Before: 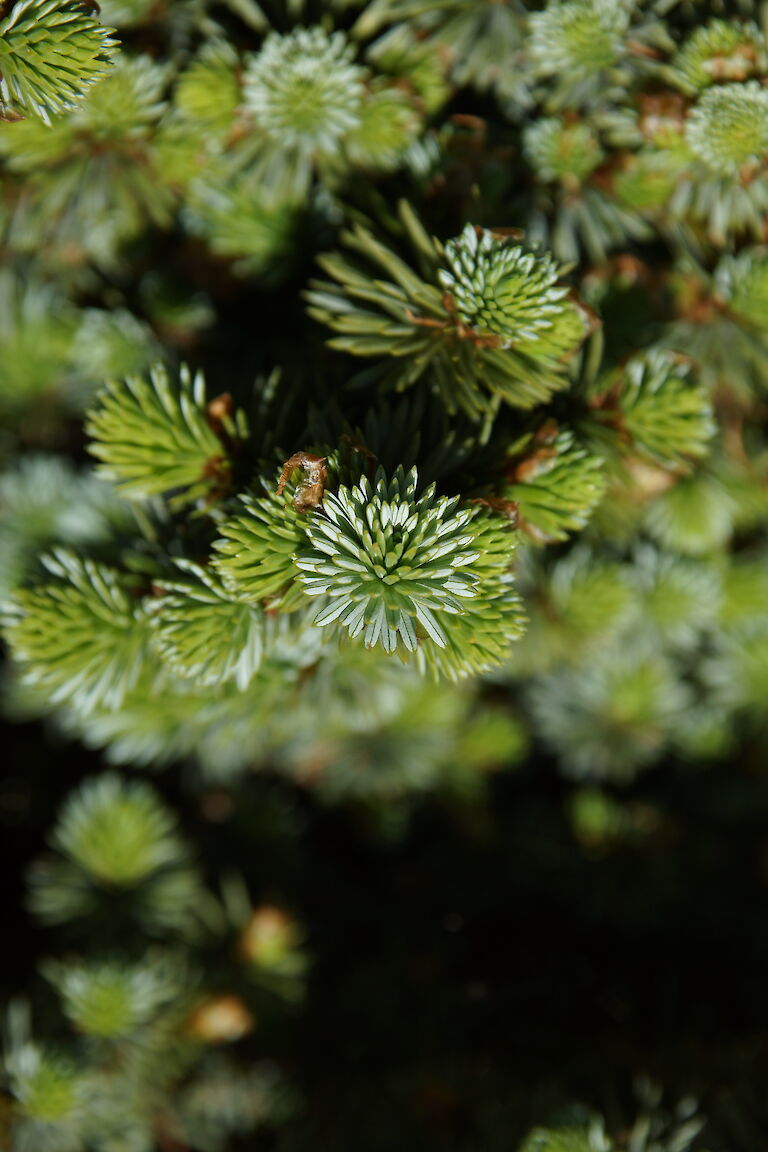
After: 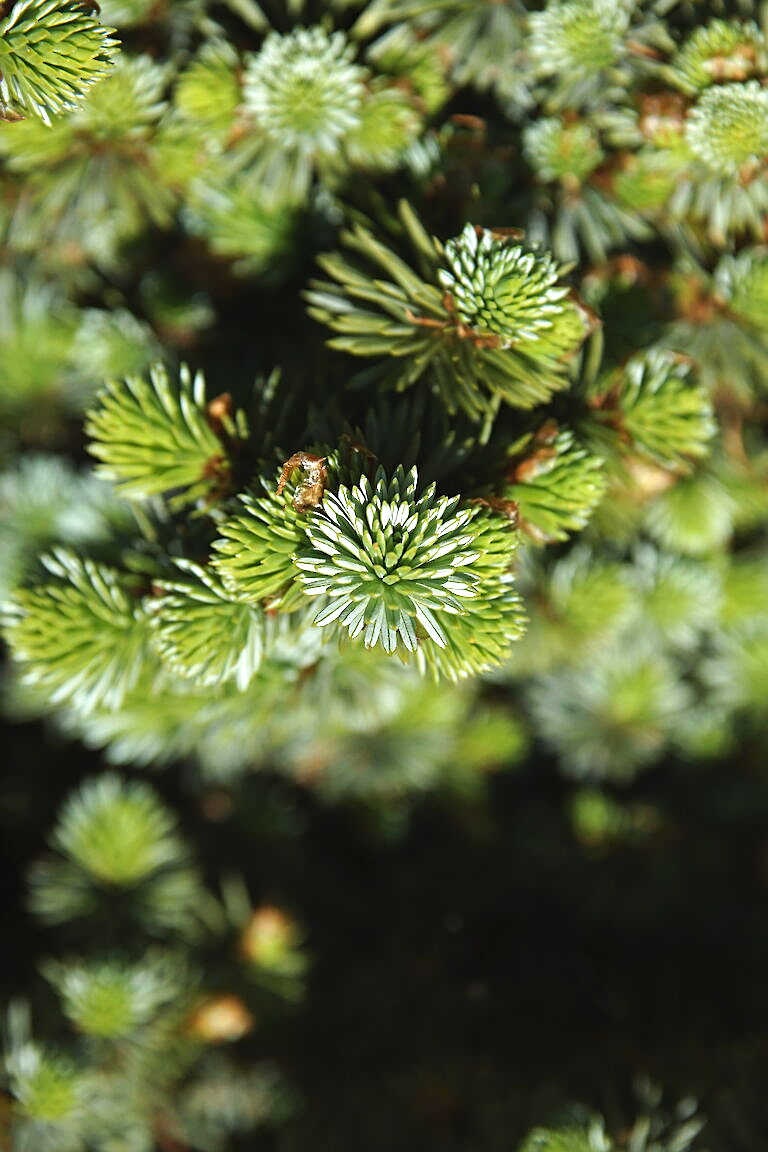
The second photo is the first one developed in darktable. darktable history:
sharpen: on, module defaults
exposure: black level correction -0.002, exposure 0.715 EV, compensate exposure bias true, compensate highlight preservation false
